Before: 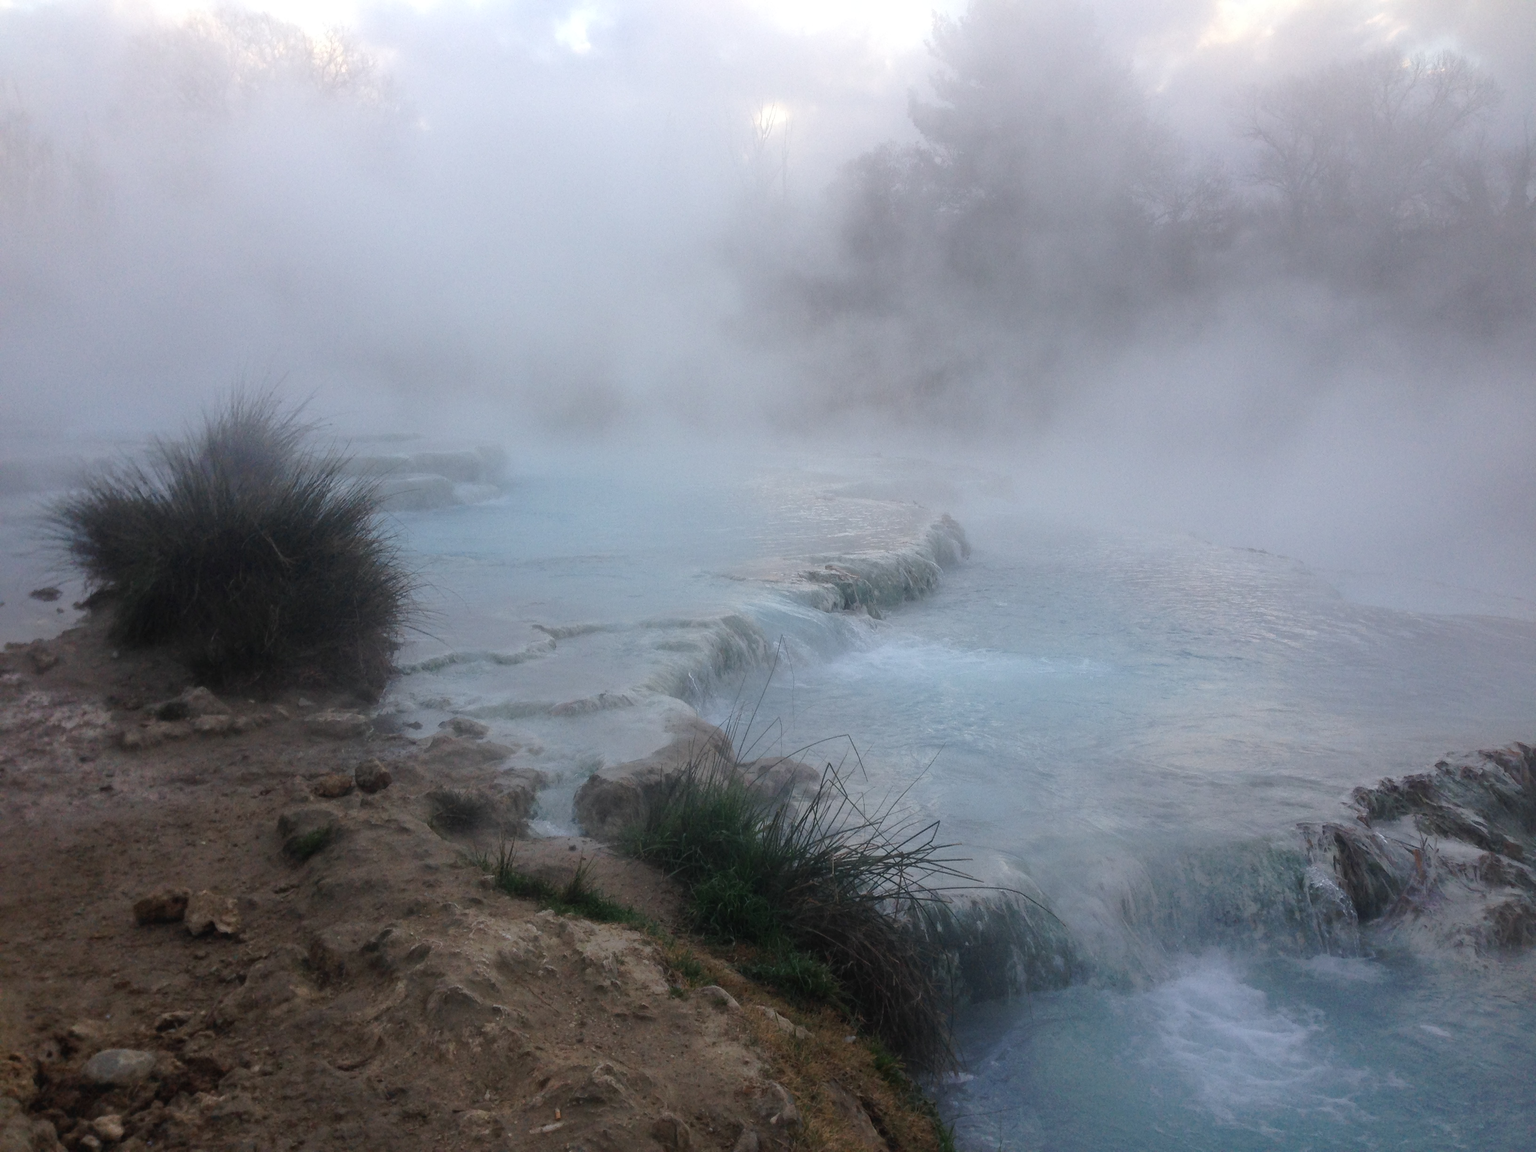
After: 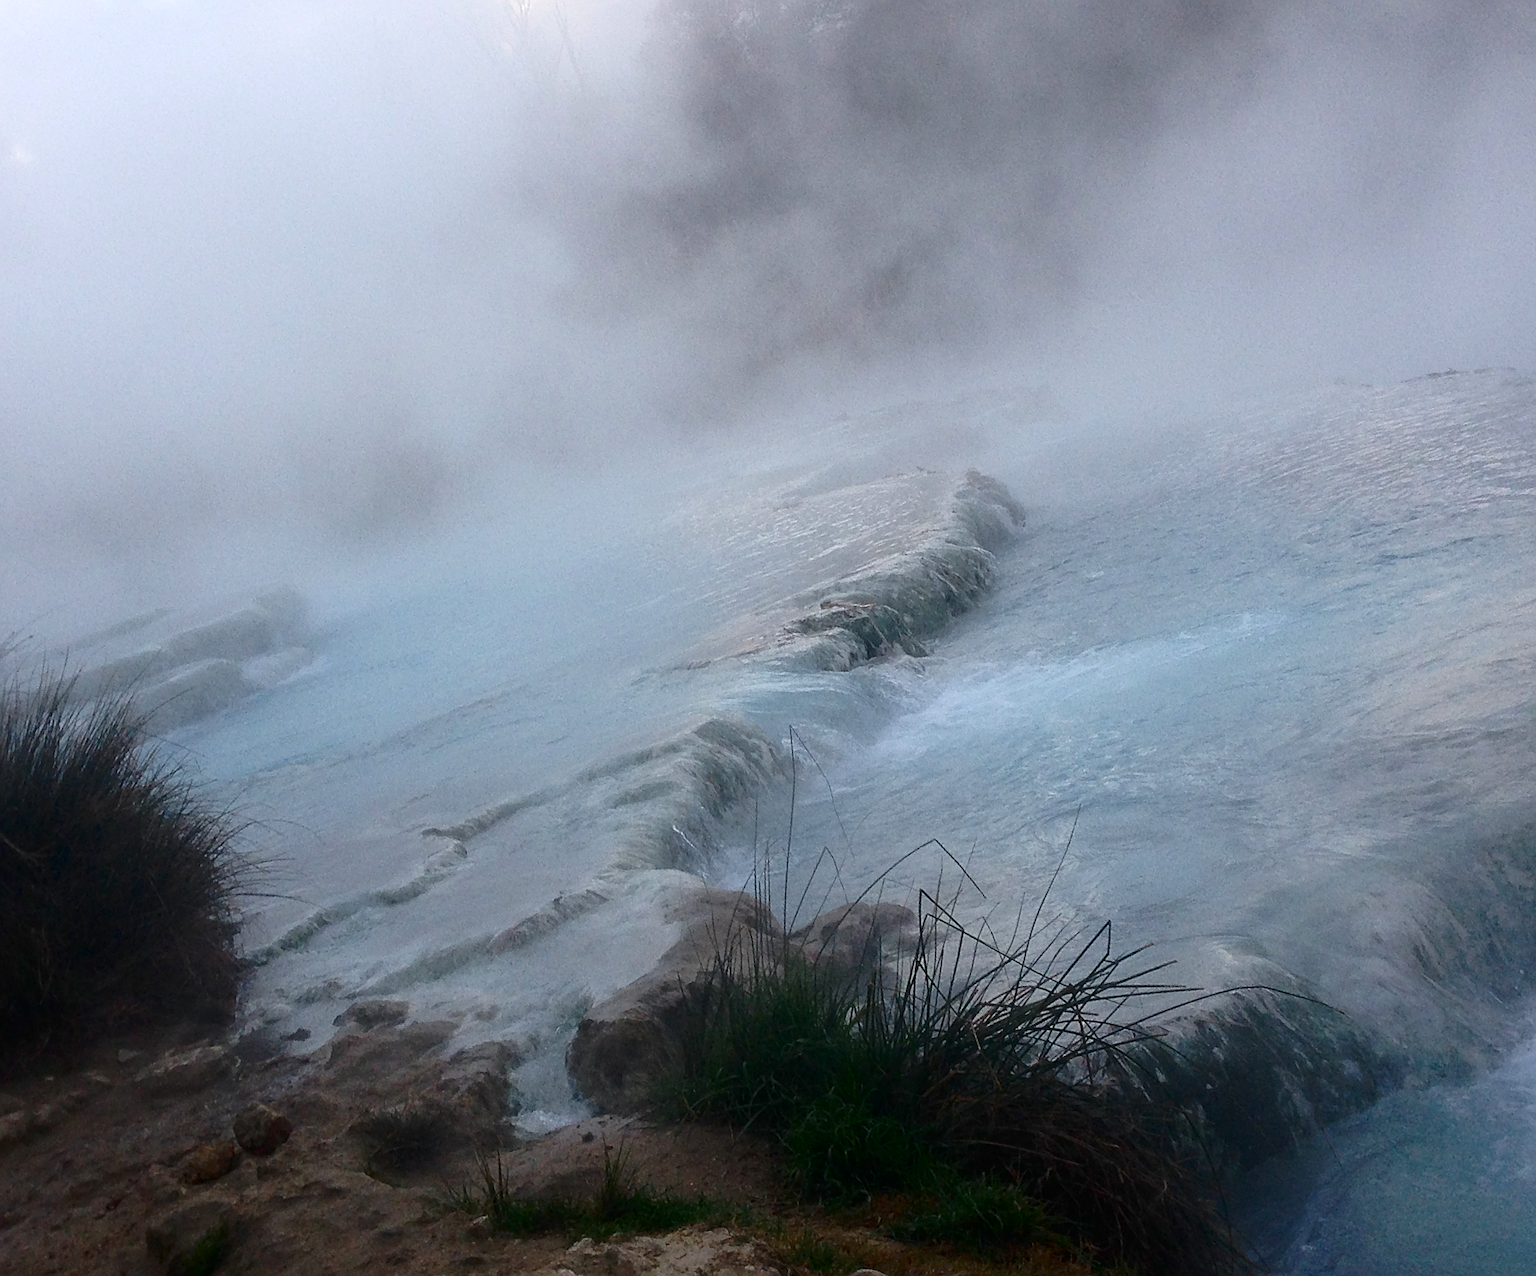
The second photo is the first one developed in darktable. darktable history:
sharpen: amount 0.6
contrast brightness saturation: contrast 0.209, brightness -0.114, saturation 0.21
crop and rotate: angle 18.33°, left 6.996%, right 3.845%, bottom 1.167%
